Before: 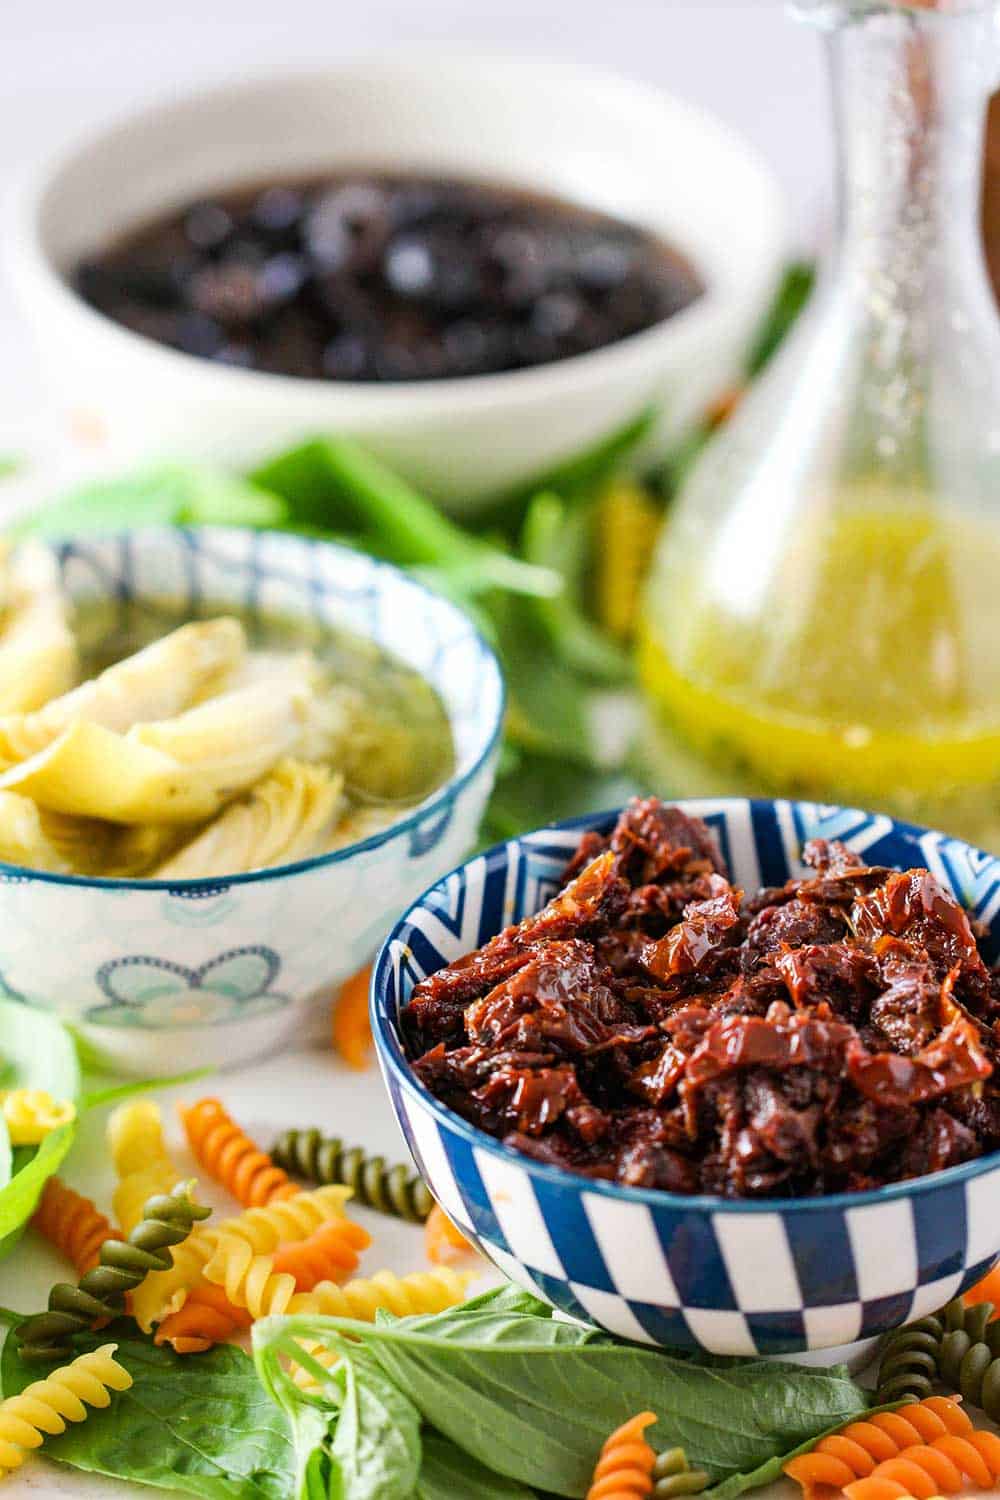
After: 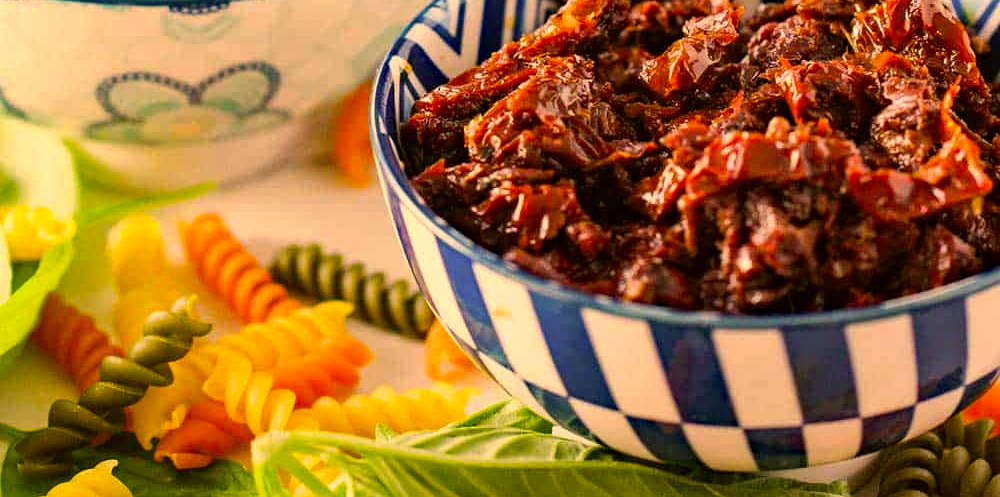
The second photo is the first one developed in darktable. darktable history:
shadows and highlights: shadows 36.96, highlights -28.08, soften with gaussian
crop and rotate: top 59.056%, bottom 7.753%
haze removal: strength 0.298, distance 0.251, compatibility mode true, adaptive false
color correction: highlights a* 18.39, highlights b* 35.55, shadows a* 0.966, shadows b* 6.82, saturation 1.05
